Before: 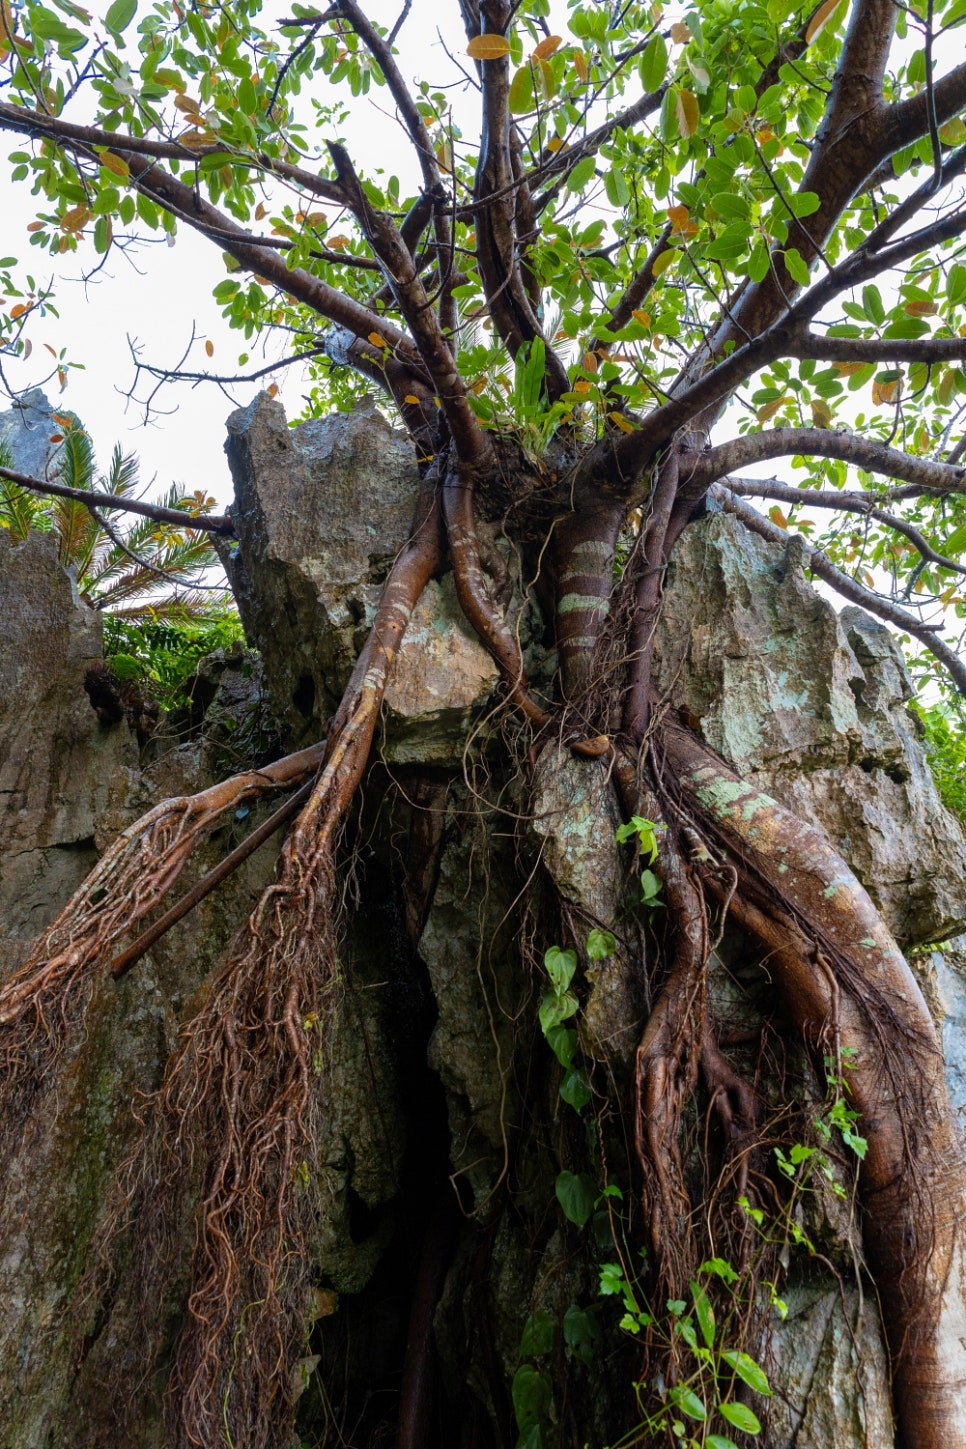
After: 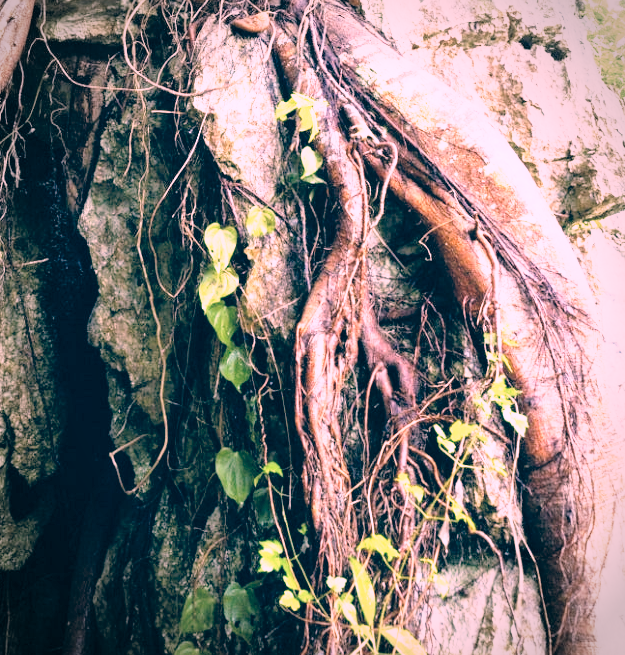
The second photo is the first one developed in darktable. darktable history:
base curve: curves: ch0 [(0, 0) (0.012, 0.01) (0.073, 0.168) (0.31, 0.711) (0.645, 0.957) (1, 1)], preserve colors none
exposure: black level correction 0, exposure 1.515 EV, compensate highlight preservation false
levels: mode automatic
crop and rotate: left 35.225%, top 49.956%, bottom 4.811%
color correction: highlights a* 16.95, highlights b* 0.212, shadows a* -14.84, shadows b* -14.37, saturation 1.56
vignetting: automatic ratio true
contrast brightness saturation: brightness 0.188, saturation -0.494
